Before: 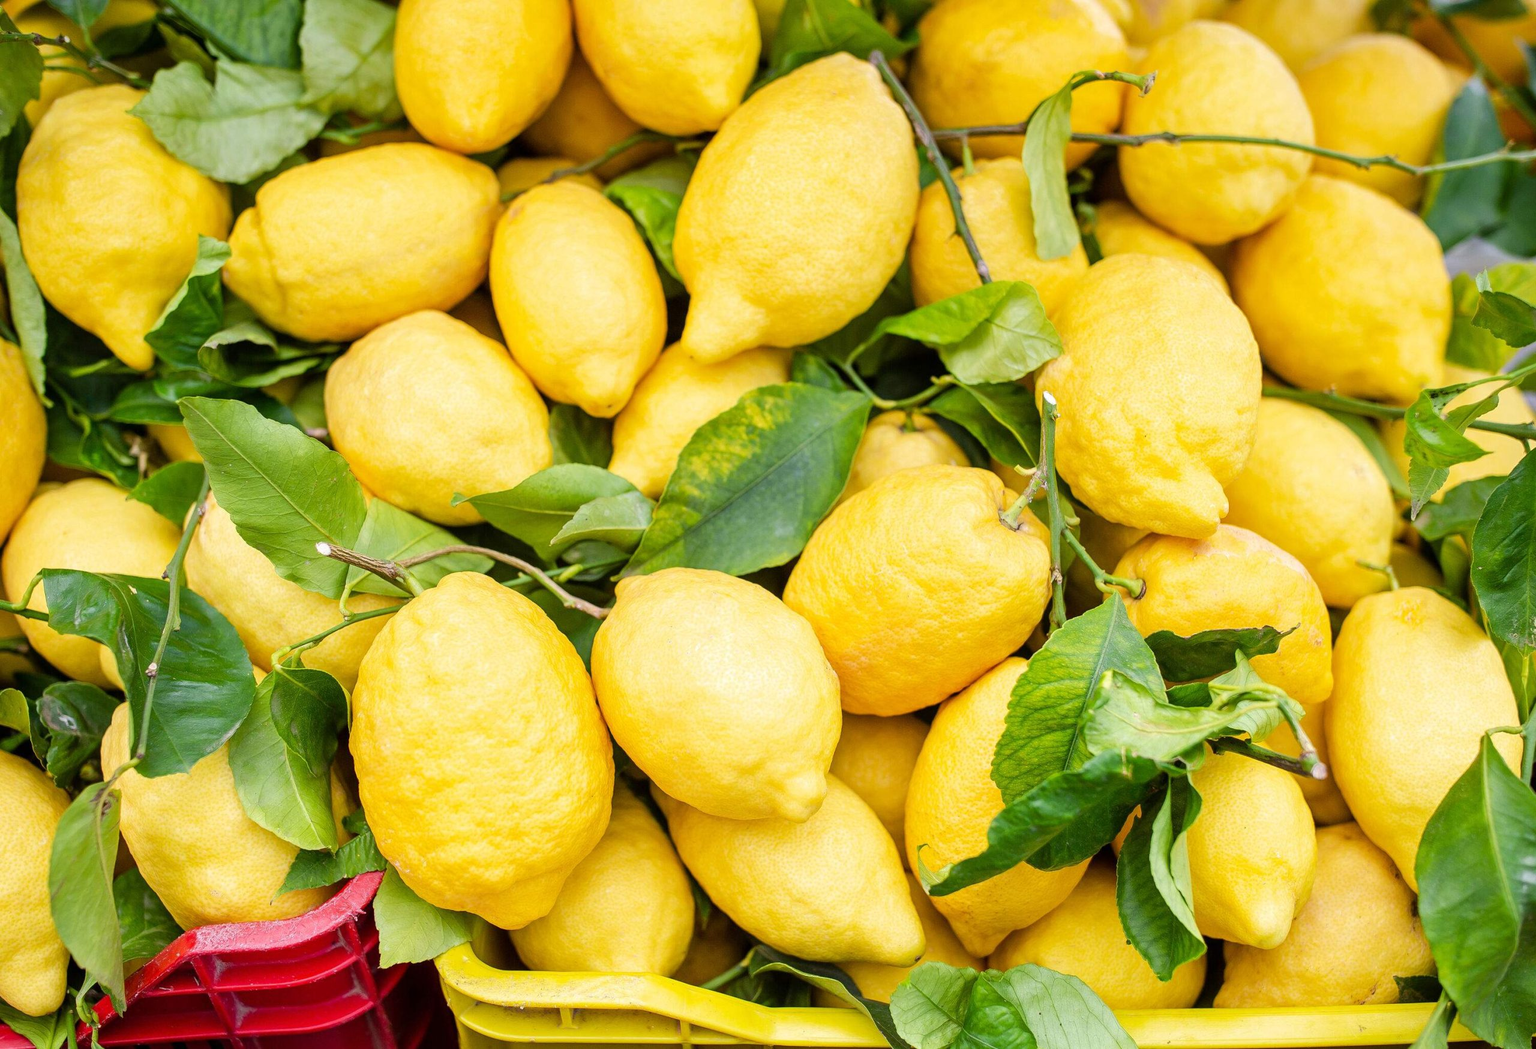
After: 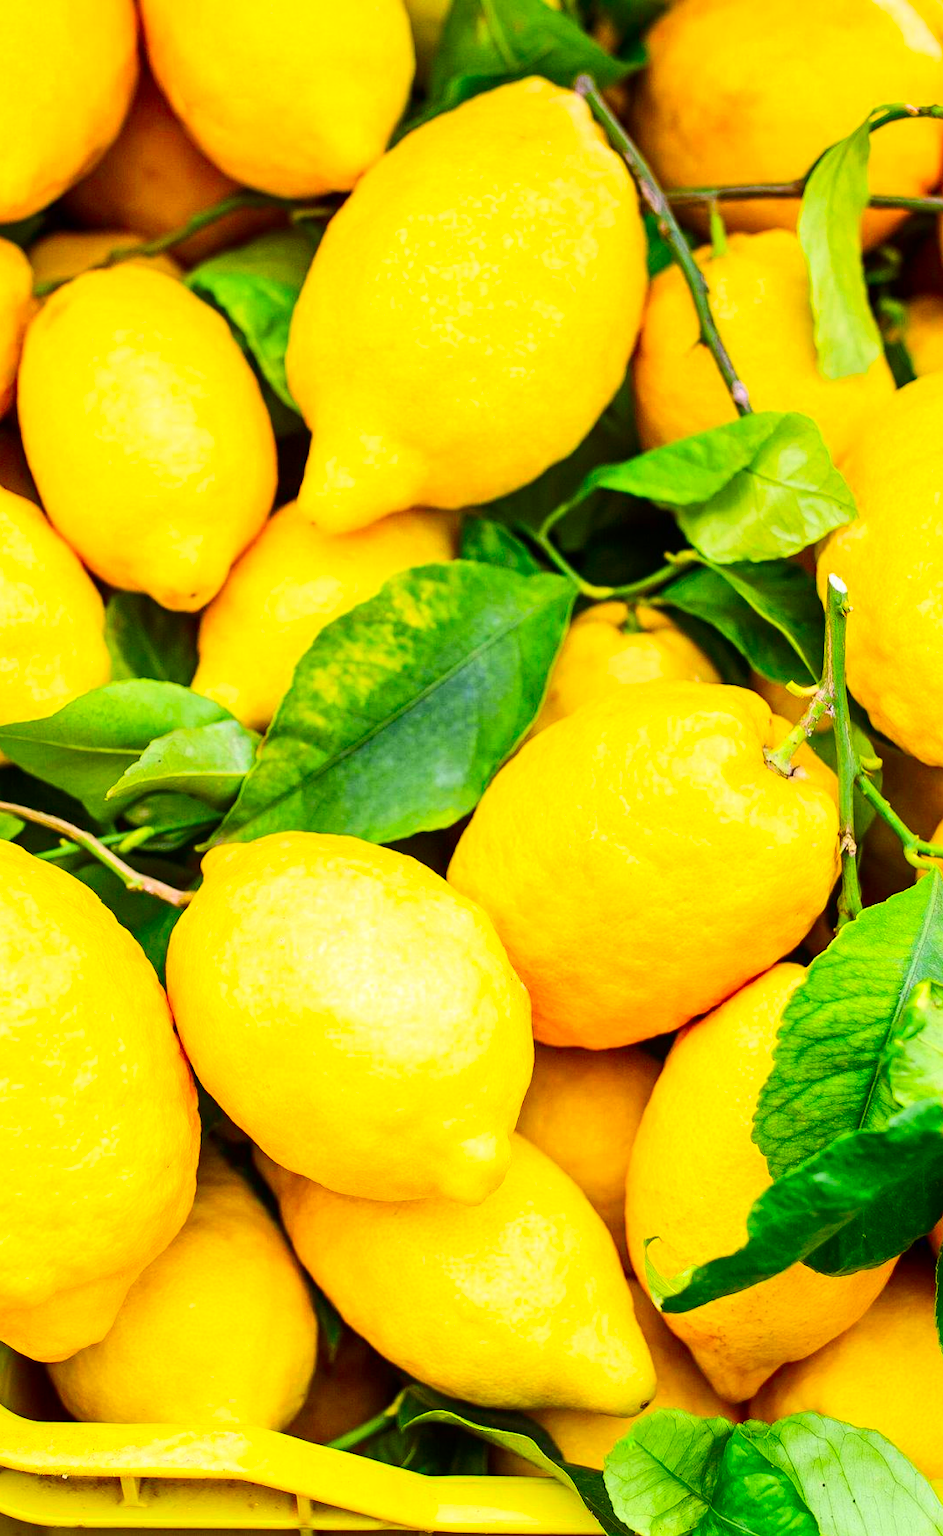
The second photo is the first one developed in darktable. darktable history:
crop: left 31.12%, right 26.895%
contrast brightness saturation: contrast 0.258, brightness 0.014, saturation 0.871
